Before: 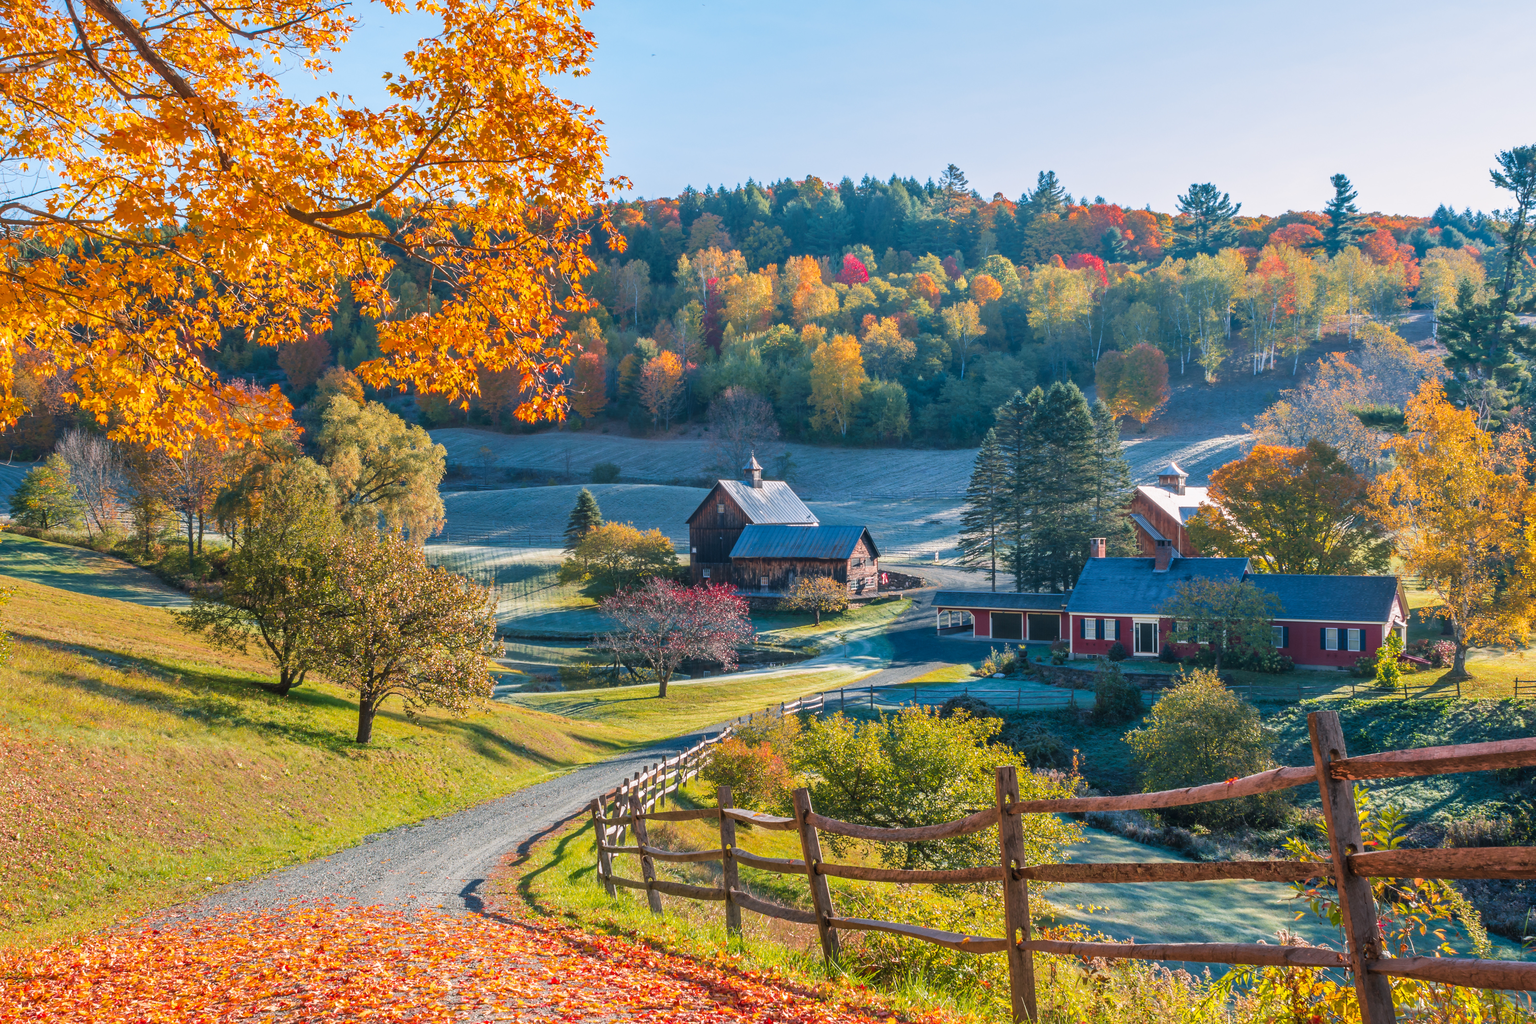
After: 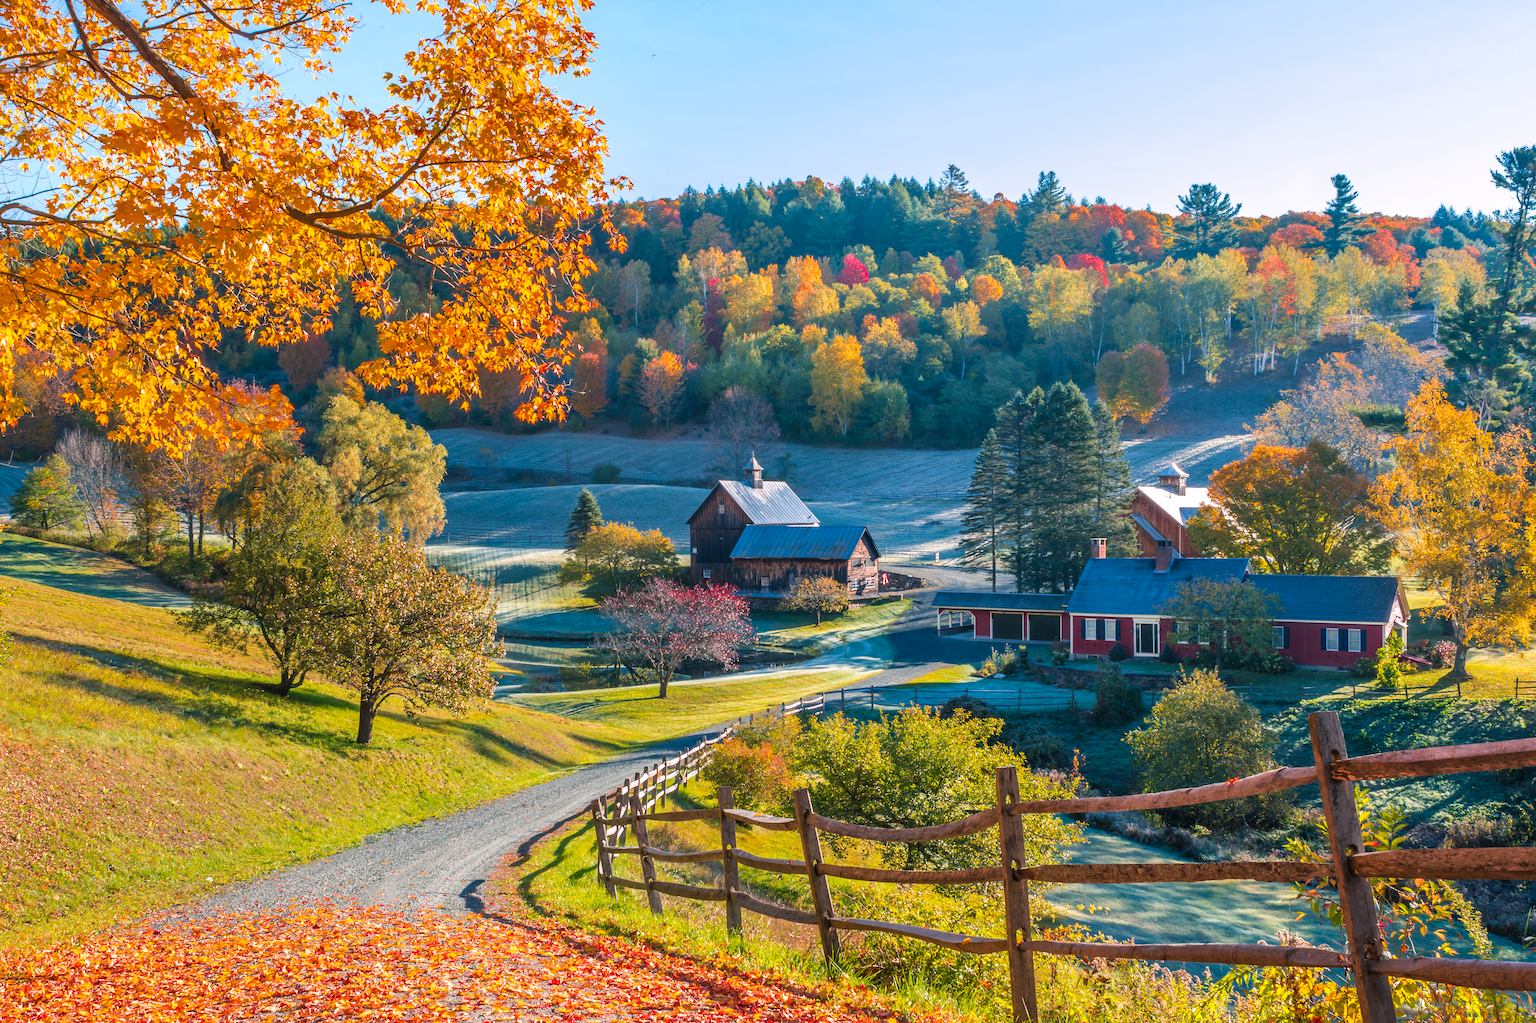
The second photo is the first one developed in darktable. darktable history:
color balance rgb: perceptual saturation grading › global saturation 0.459%, global vibrance 26.411%, contrast 6.931%
